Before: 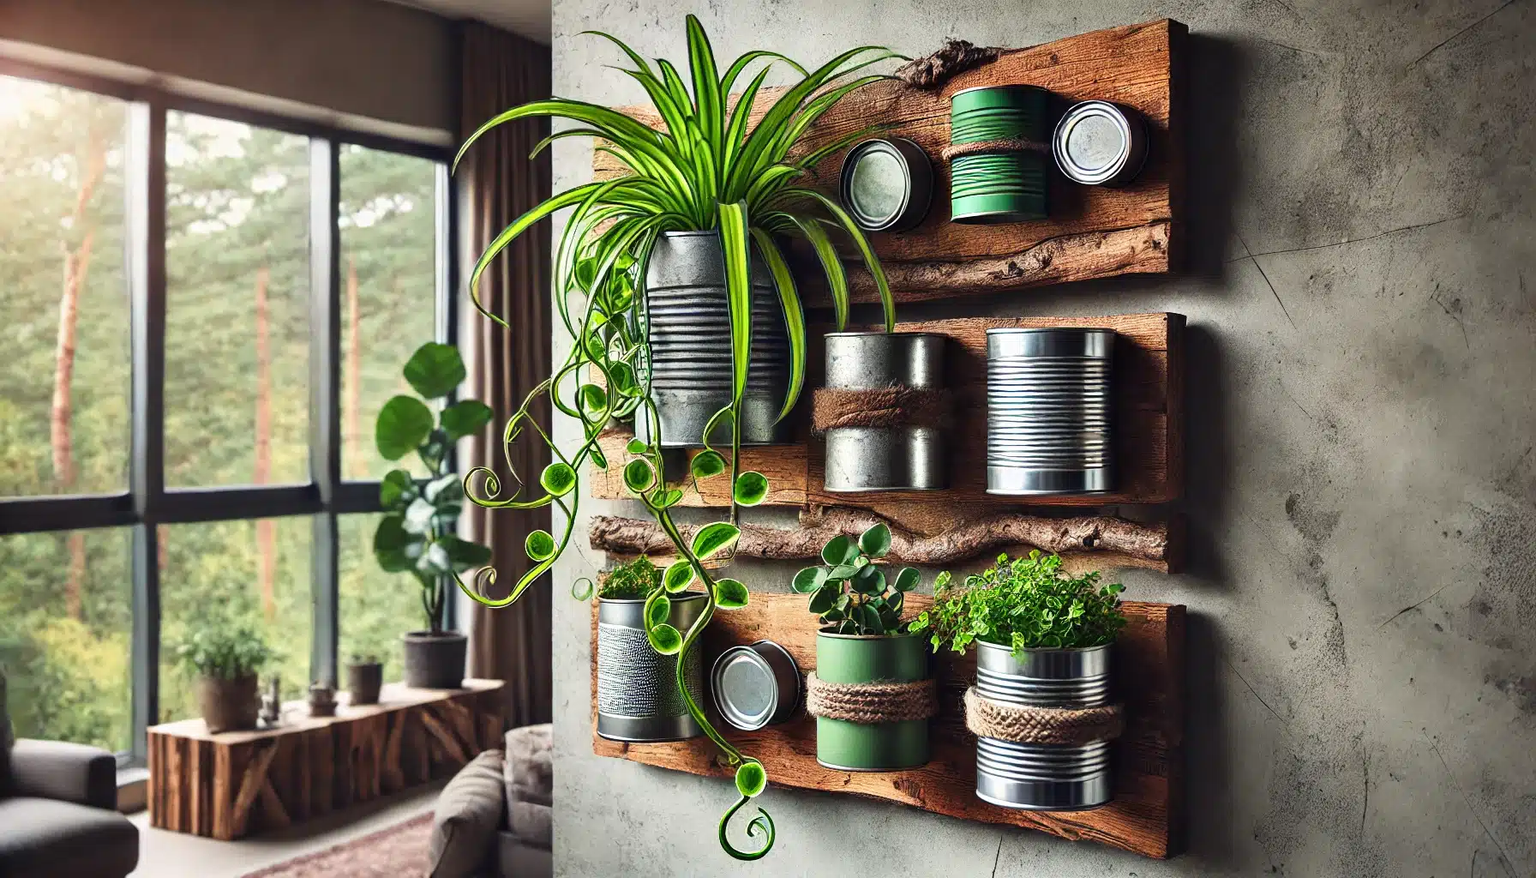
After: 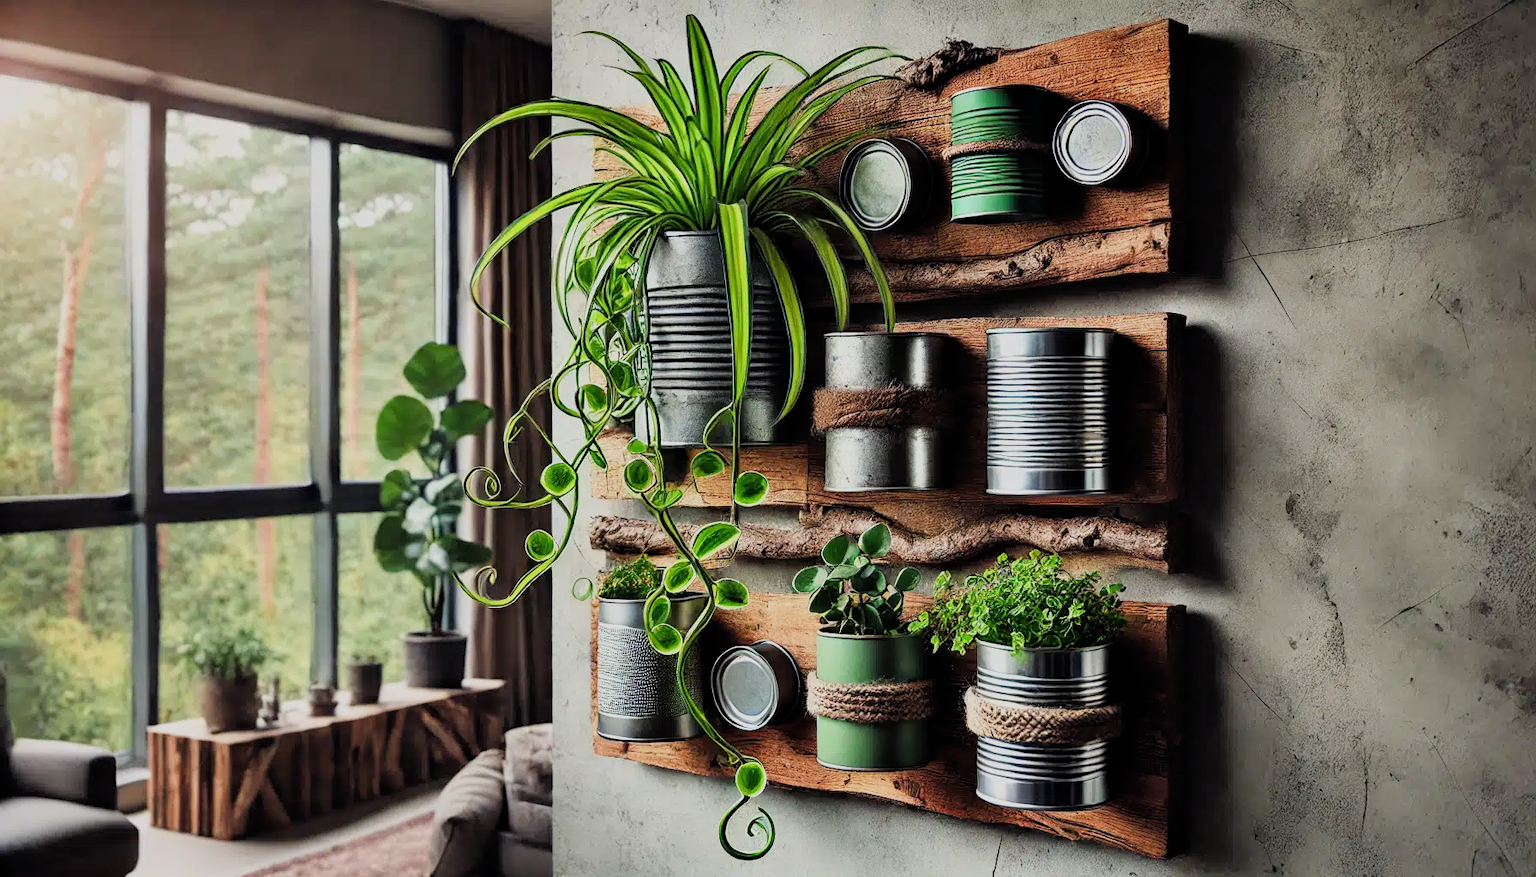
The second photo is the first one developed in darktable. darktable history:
filmic rgb: black relative exposure -7.94 EV, white relative exposure 4.08 EV, hardness 4.09, latitude 52.07%, contrast 1.008, shadows ↔ highlights balance 5.76%
